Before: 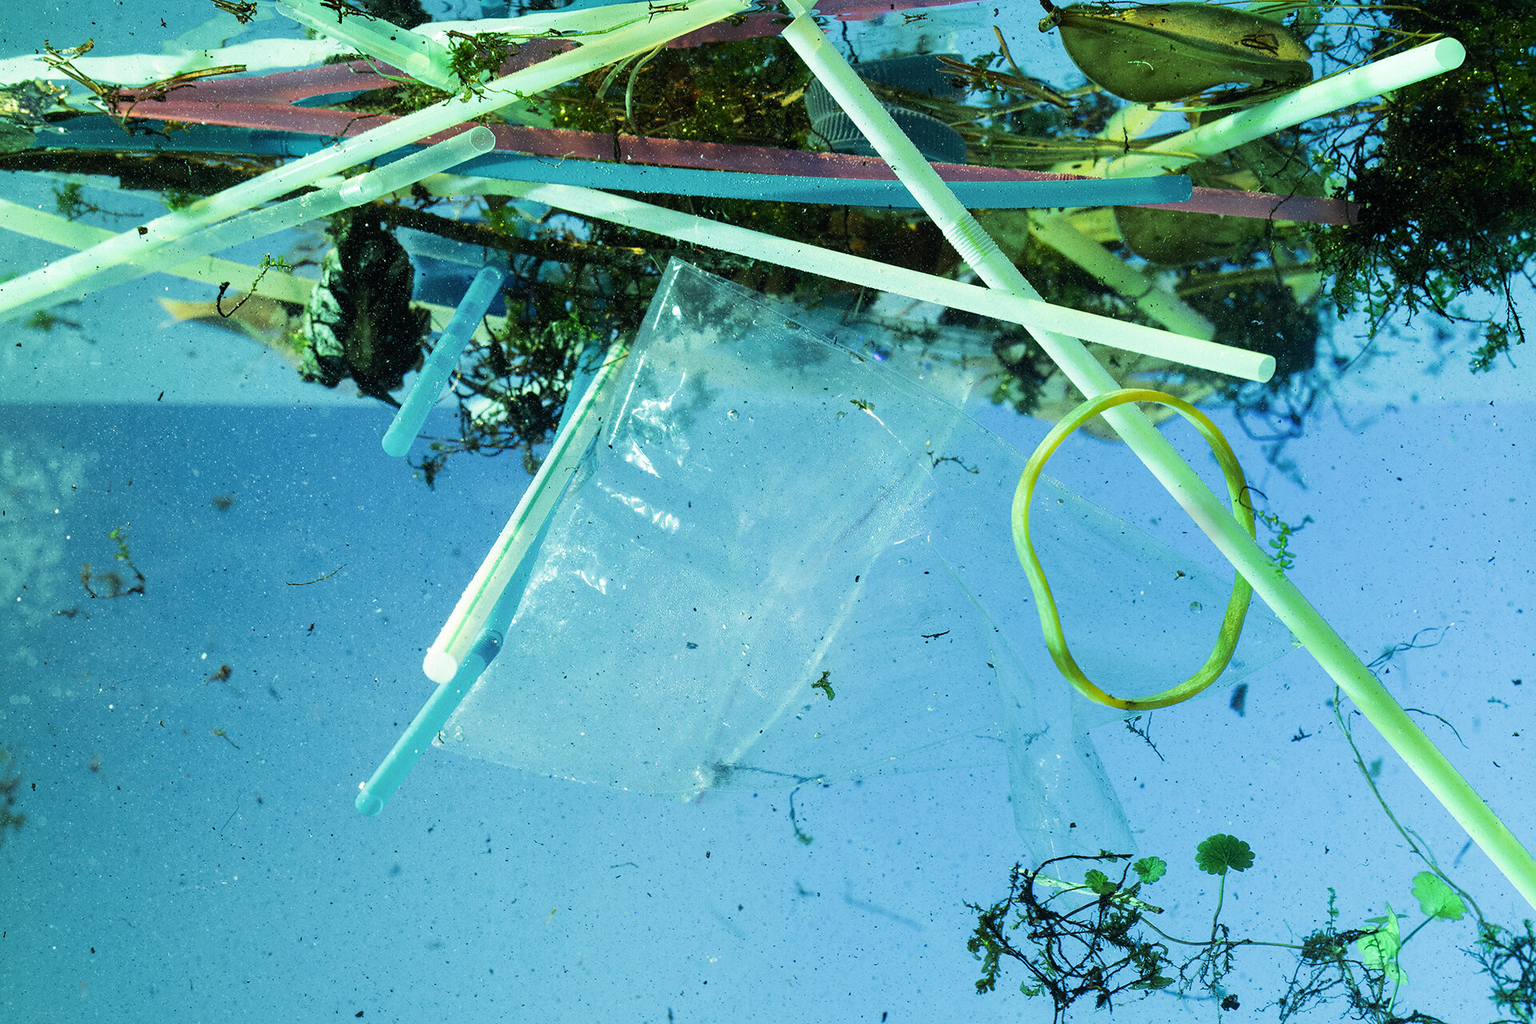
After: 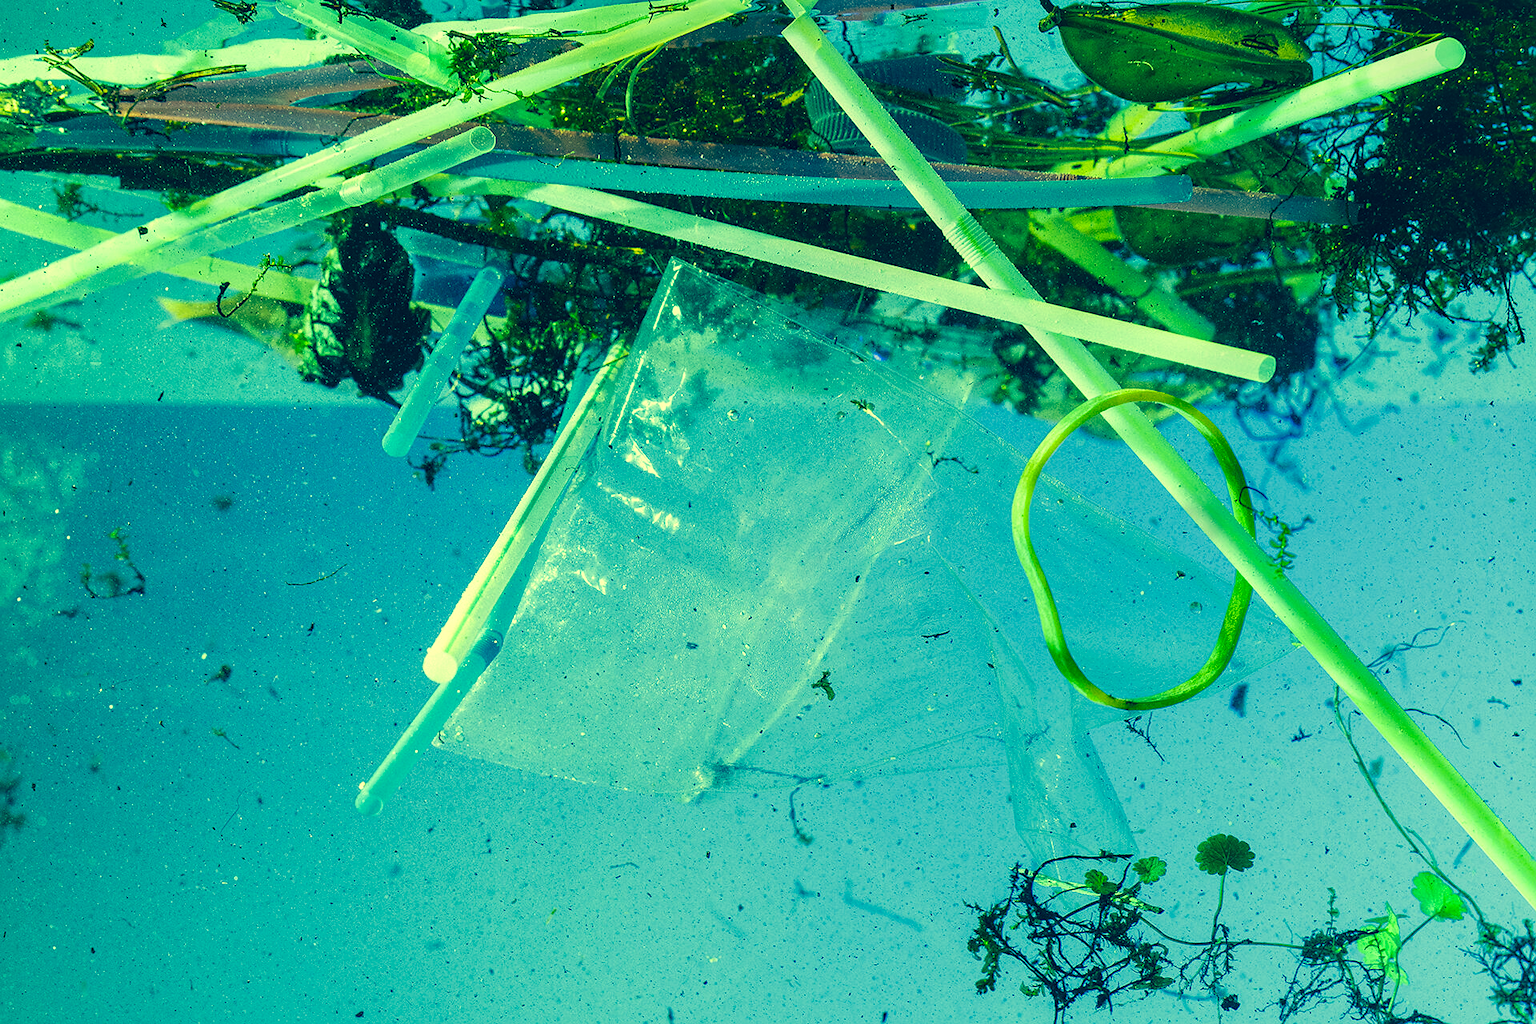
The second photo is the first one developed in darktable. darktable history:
sharpen: radius 1.243, amount 0.292, threshold 0.035
local contrast: on, module defaults
color correction: highlights a* -15.45, highlights b* 39.77, shadows a* -39.96, shadows b* -25.94
